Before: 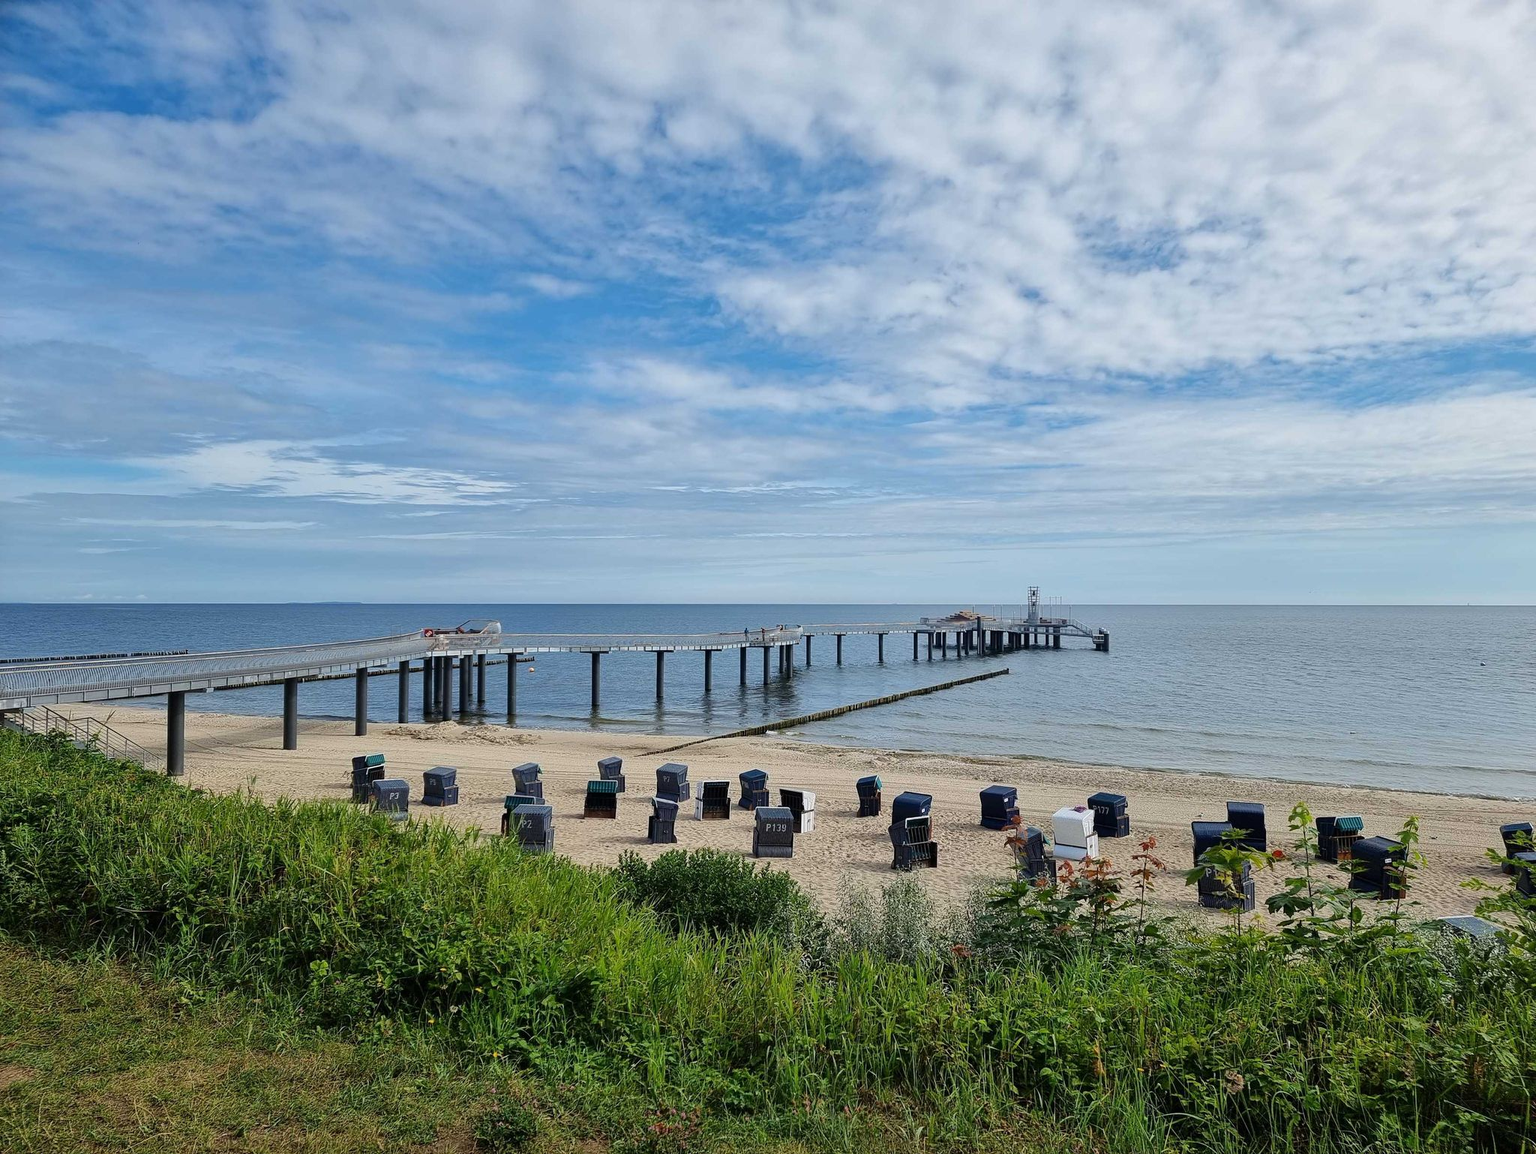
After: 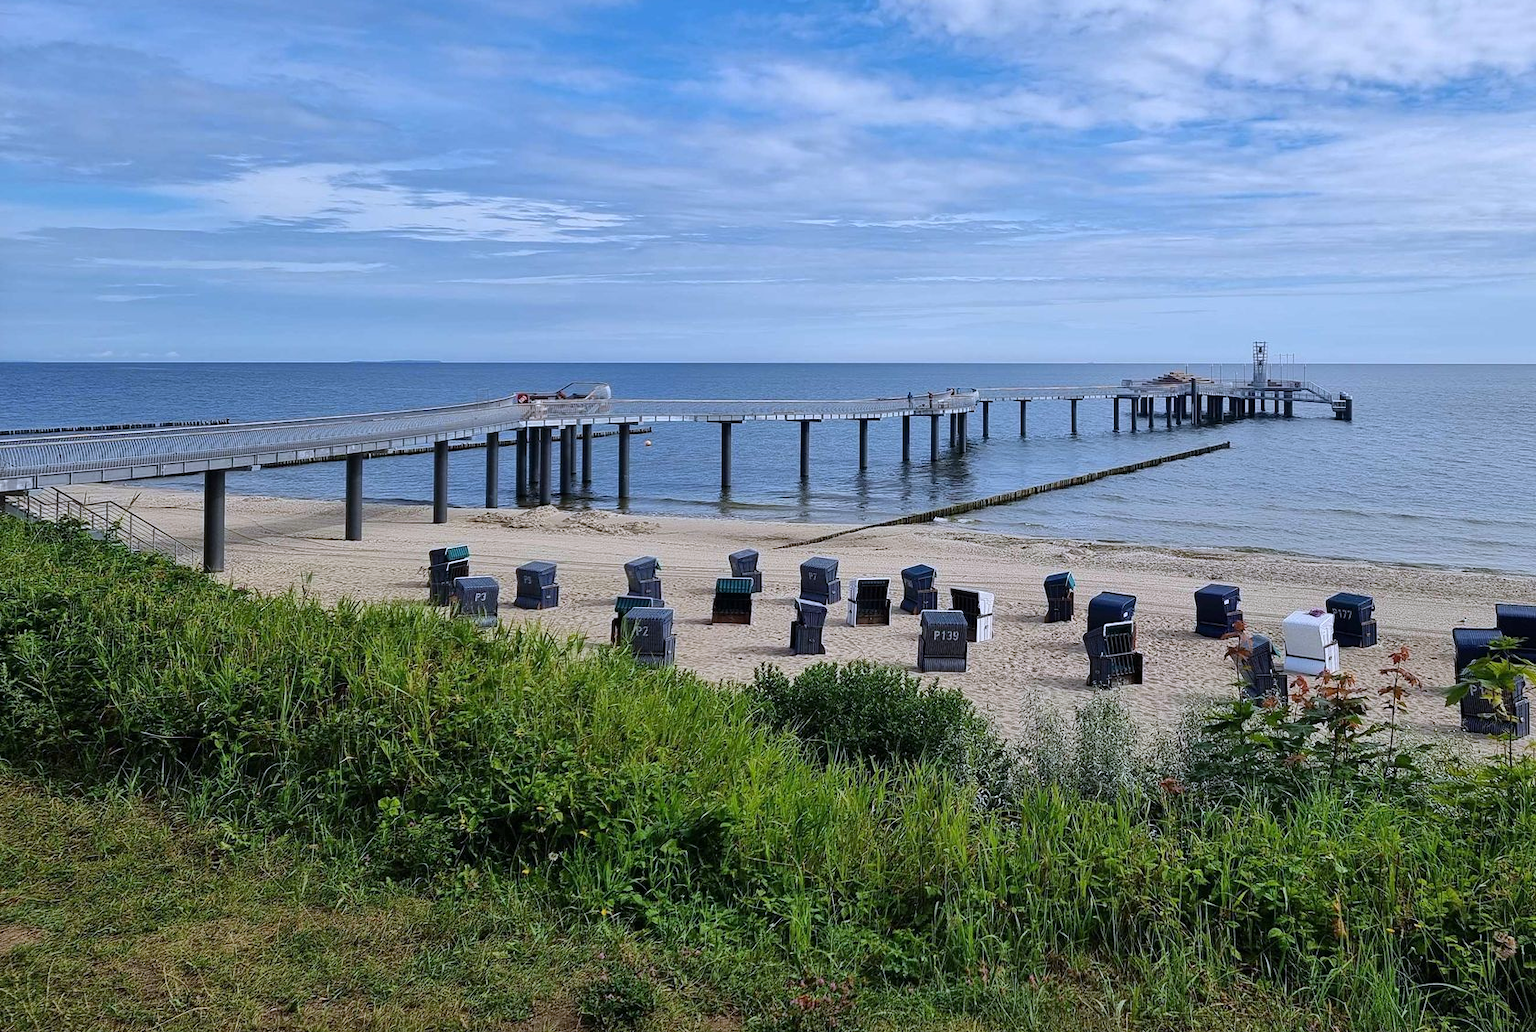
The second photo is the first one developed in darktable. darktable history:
crop: top 26.531%, right 17.959%
white balance: red 0.967, blue 1.119, emerald 0.756
